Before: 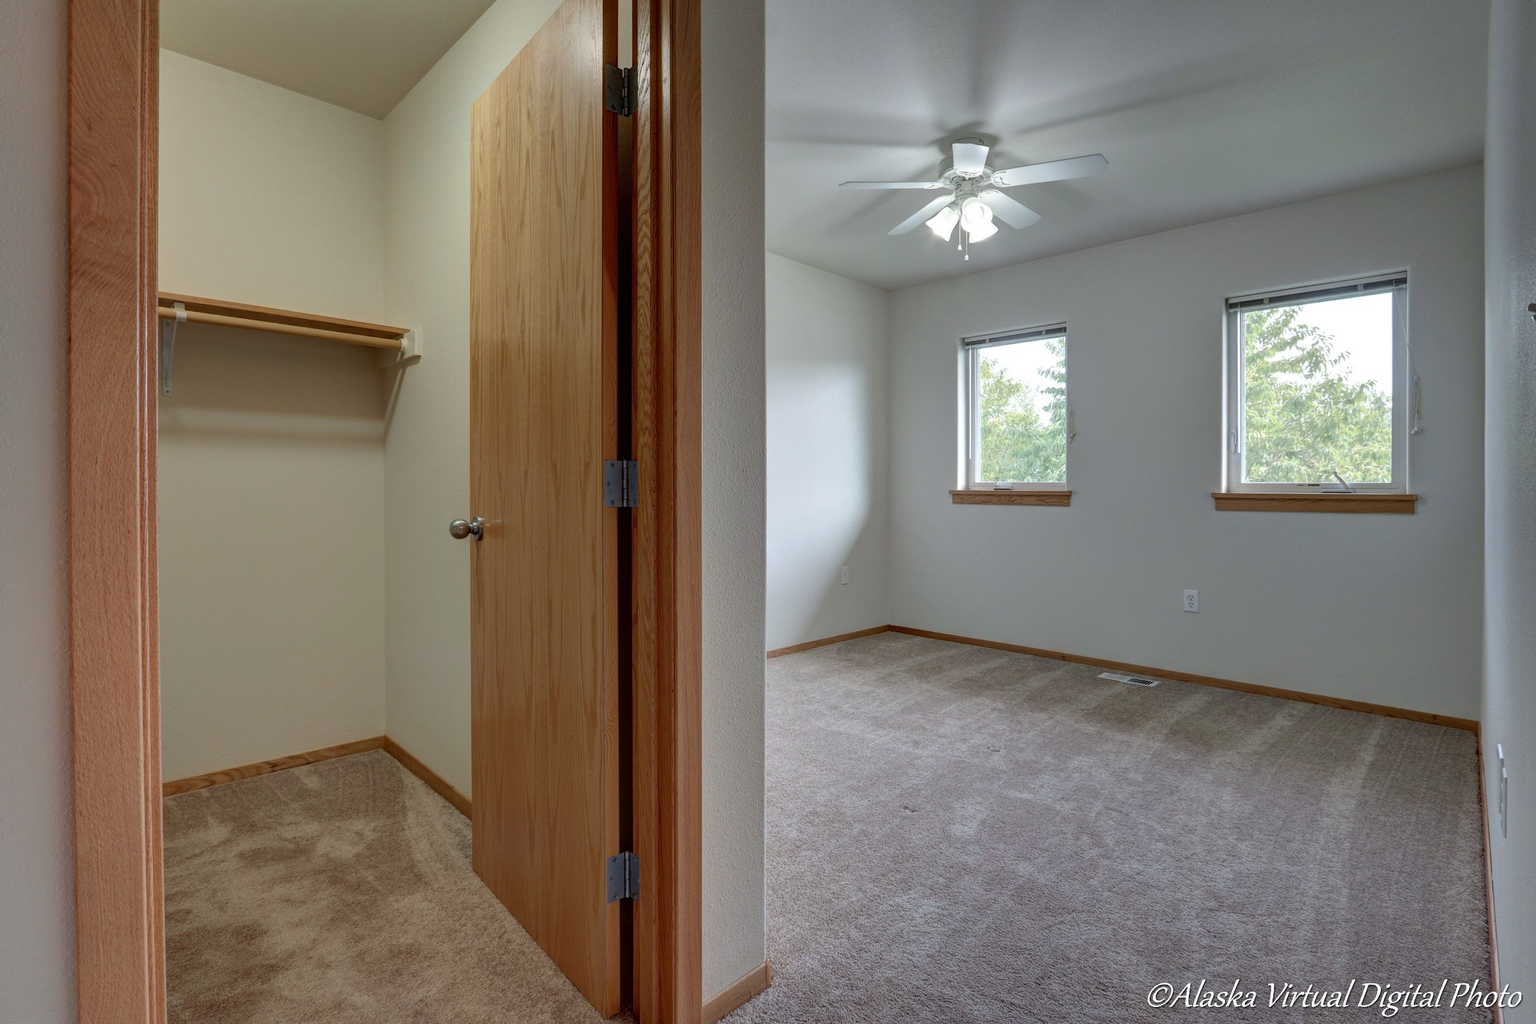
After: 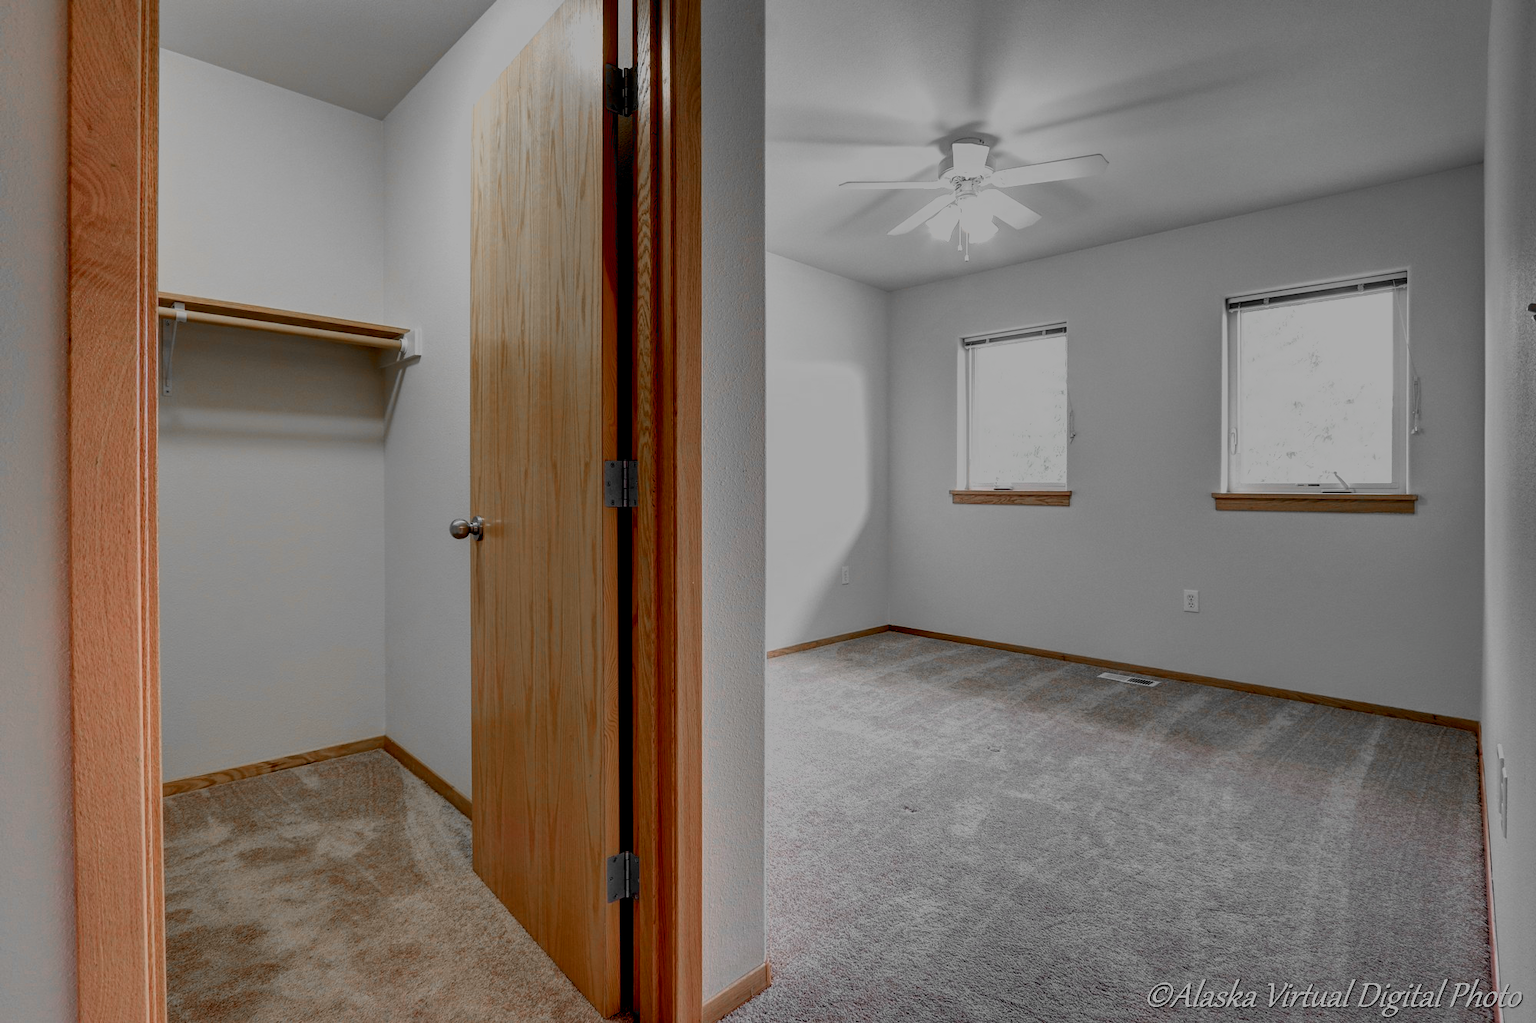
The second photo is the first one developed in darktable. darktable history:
contrast brightness saturation: contrast 0.177, saturation 0.305
color zones: curves: ch0 [(0, 0.65) (0.096, 0.644) (0.221, 0.539) (0.429, 0.5) (0.571, 0.5) (0.714, 0.5) (0.857, 0.5) (1, 0.65)]; ch1 [(0, 0.5) (0.143, 0.5) (0.257, -0.002) (0.429, 0.04) (0.571, -0.001) (0.714, -0.015) (0.857, 0.024) (1, 0.5)]
exposure: black level correction 0.009, compensate highlight preservation false
filmic rgb: black relative exposure -13.11 EV, white relative exposure 4.05 EV, target white luminance 85.032%, hardness 6.3, latitude 42.45%, contrast 0.855, shadows ↔ highlights balance 8.31%
